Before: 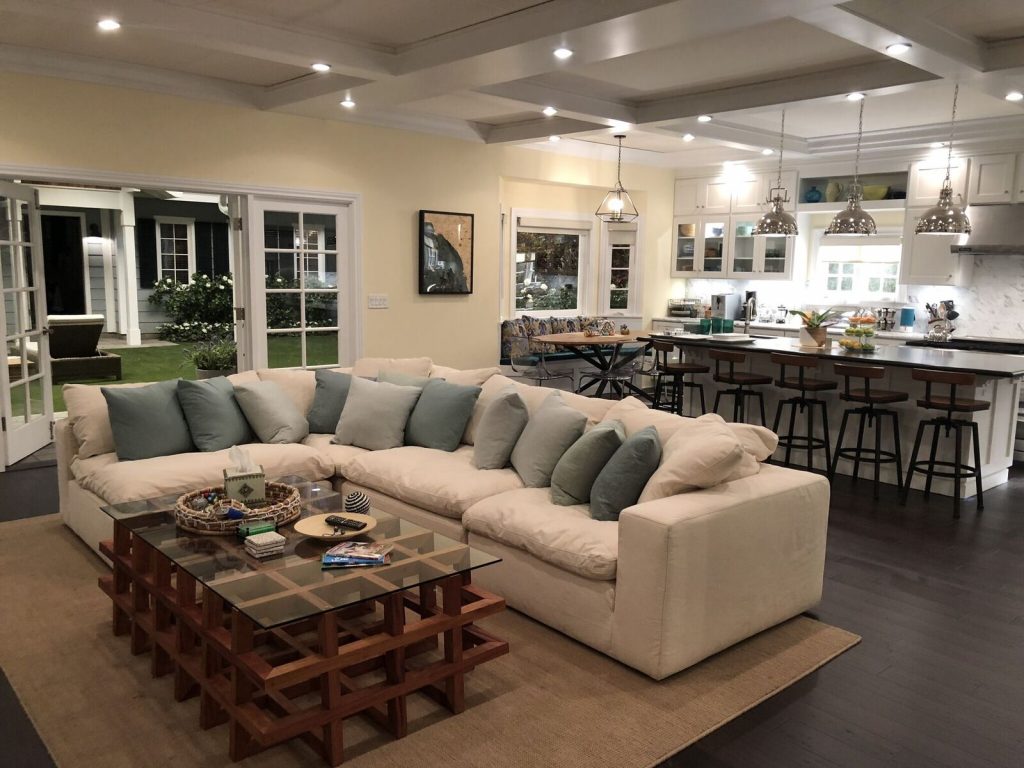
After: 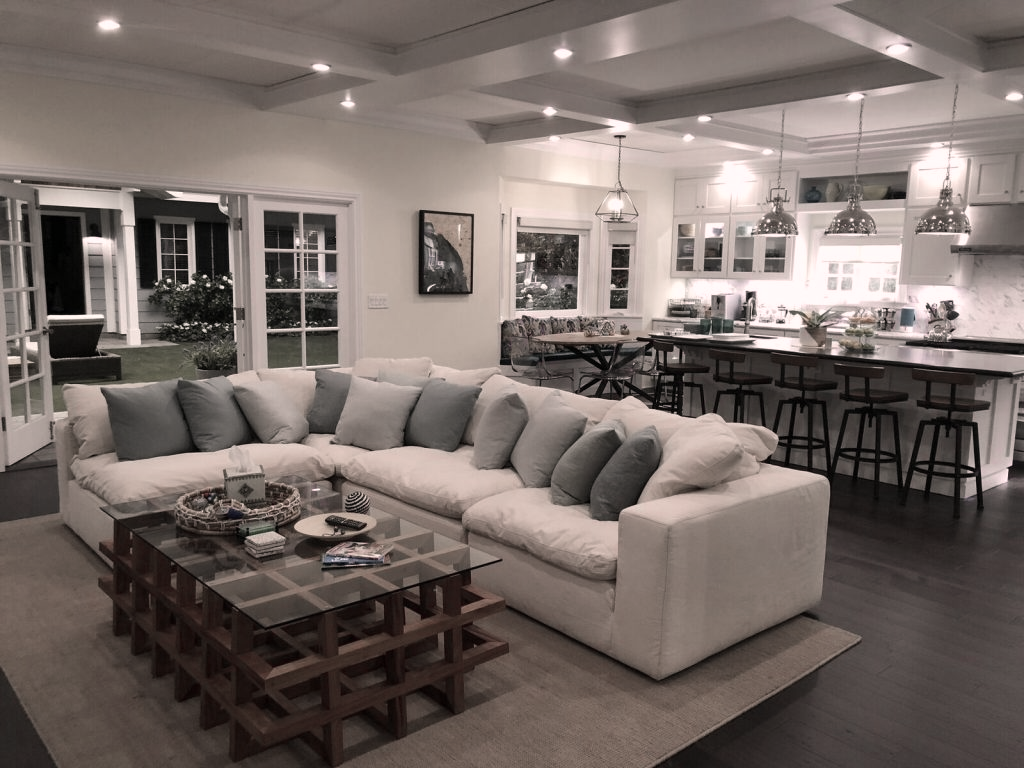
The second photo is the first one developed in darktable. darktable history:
color zones: curves: ch1 [(0, 0.34) (0.143, 0.164) (0.286, 0.152) (0.429, 0.176) (0.571, 0.173) (0.714, 0.188) (0.857, 0.199) (1, 0.34)]
color correction: highlights a* 14.51, highlights b* 4.72
